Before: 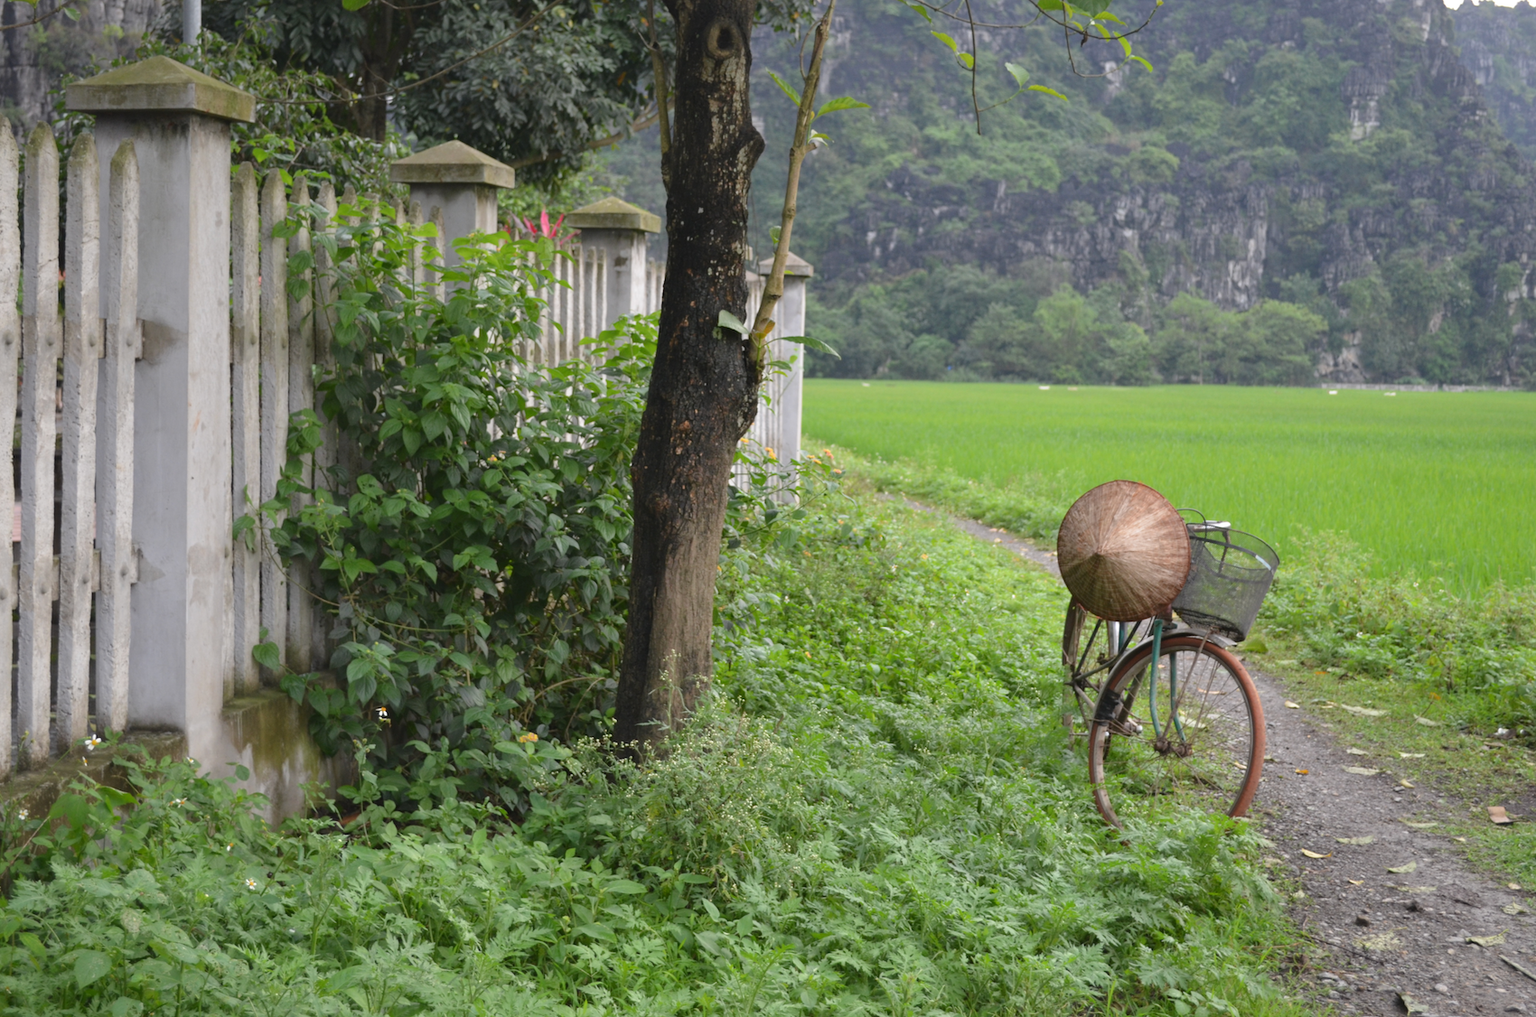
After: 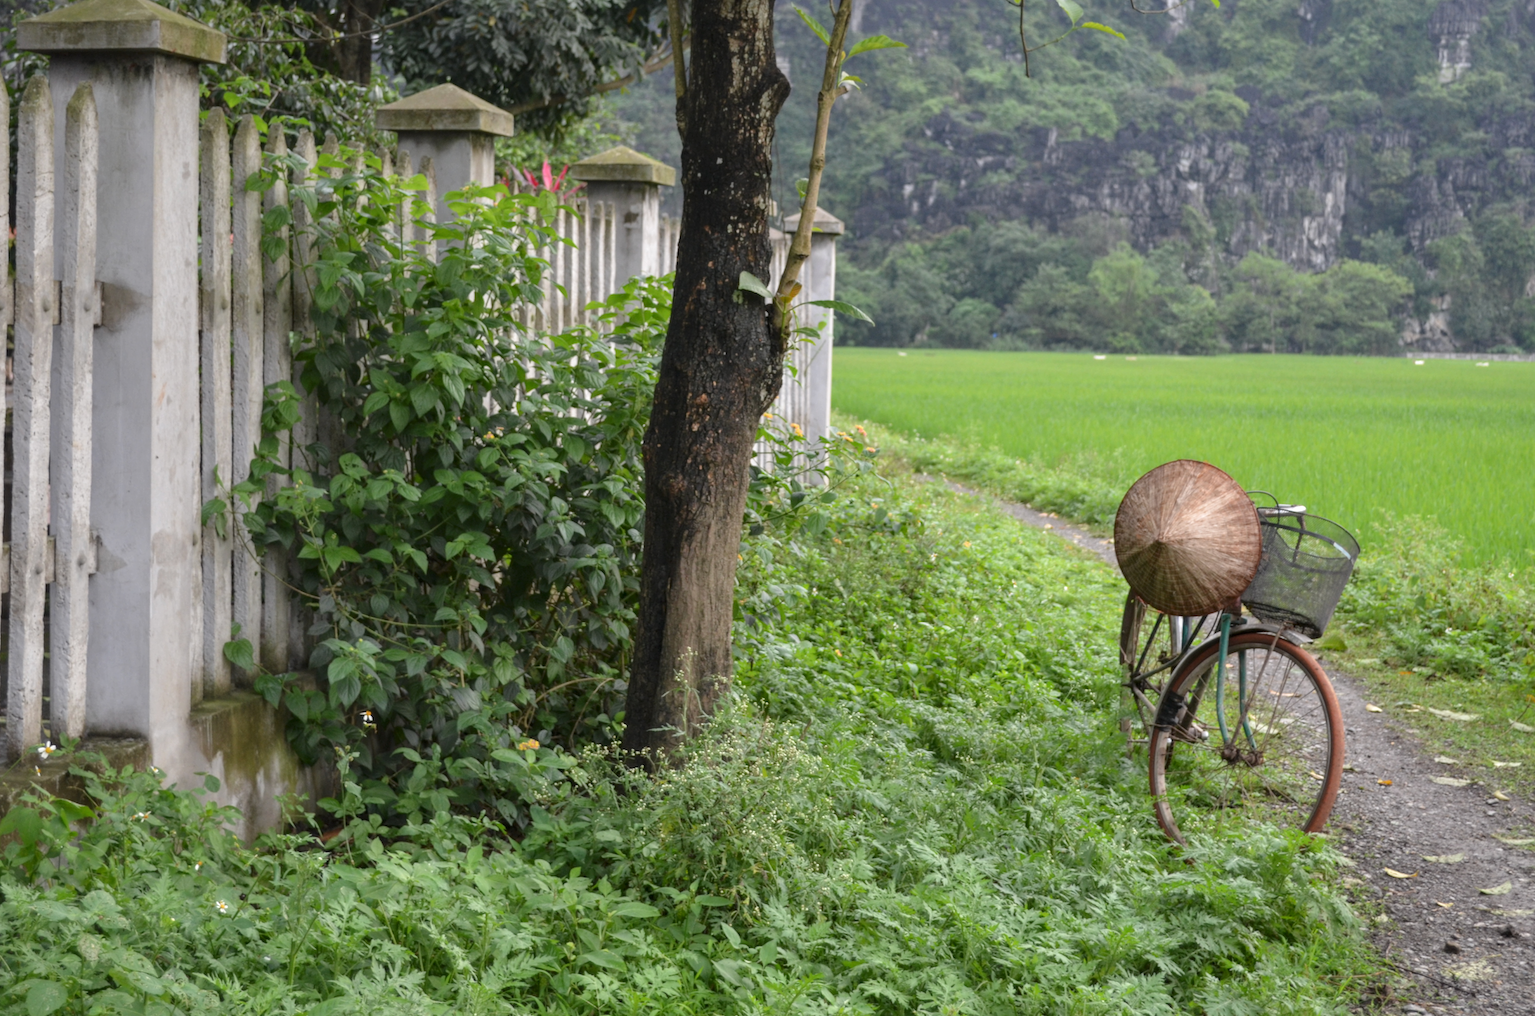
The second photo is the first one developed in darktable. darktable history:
crop: left 3.305%, top 6.436%, right 6.389%, bottom 3.258%
local contrast: on, module defaults
